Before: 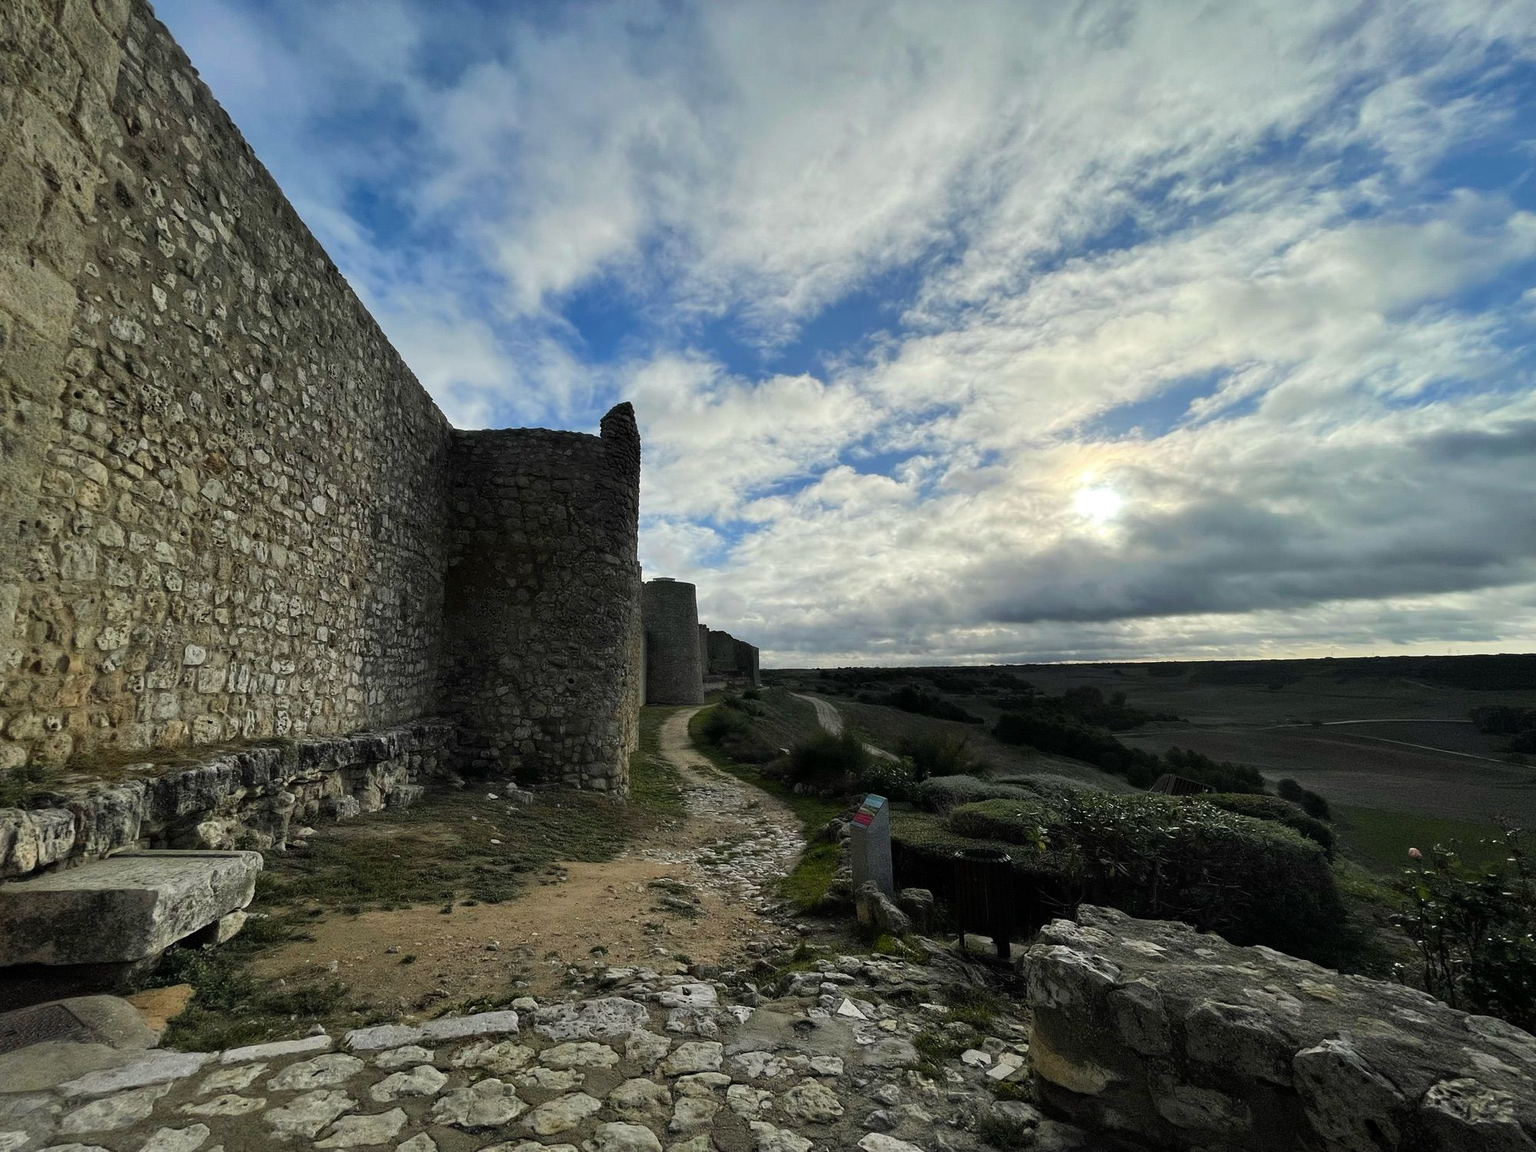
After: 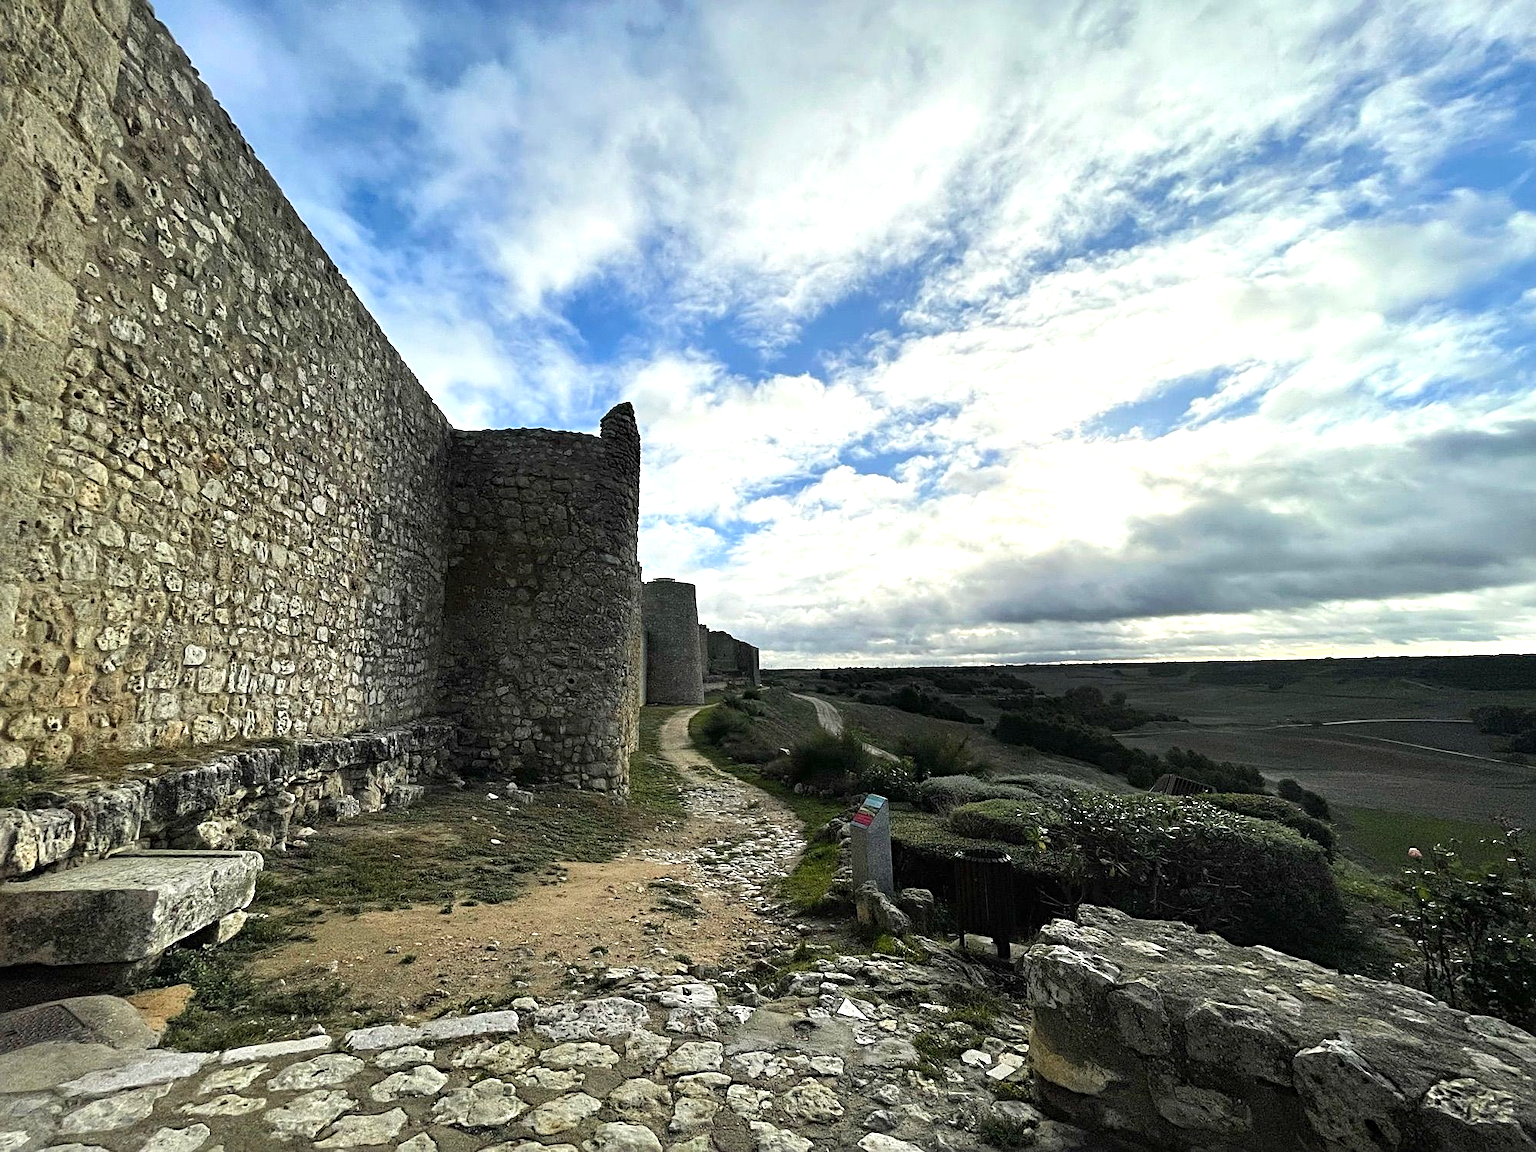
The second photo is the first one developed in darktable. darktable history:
exposure: black level correction 0, exposure 0.899 EV, compensate highlight preservation false
sharpen: radius 3.106
